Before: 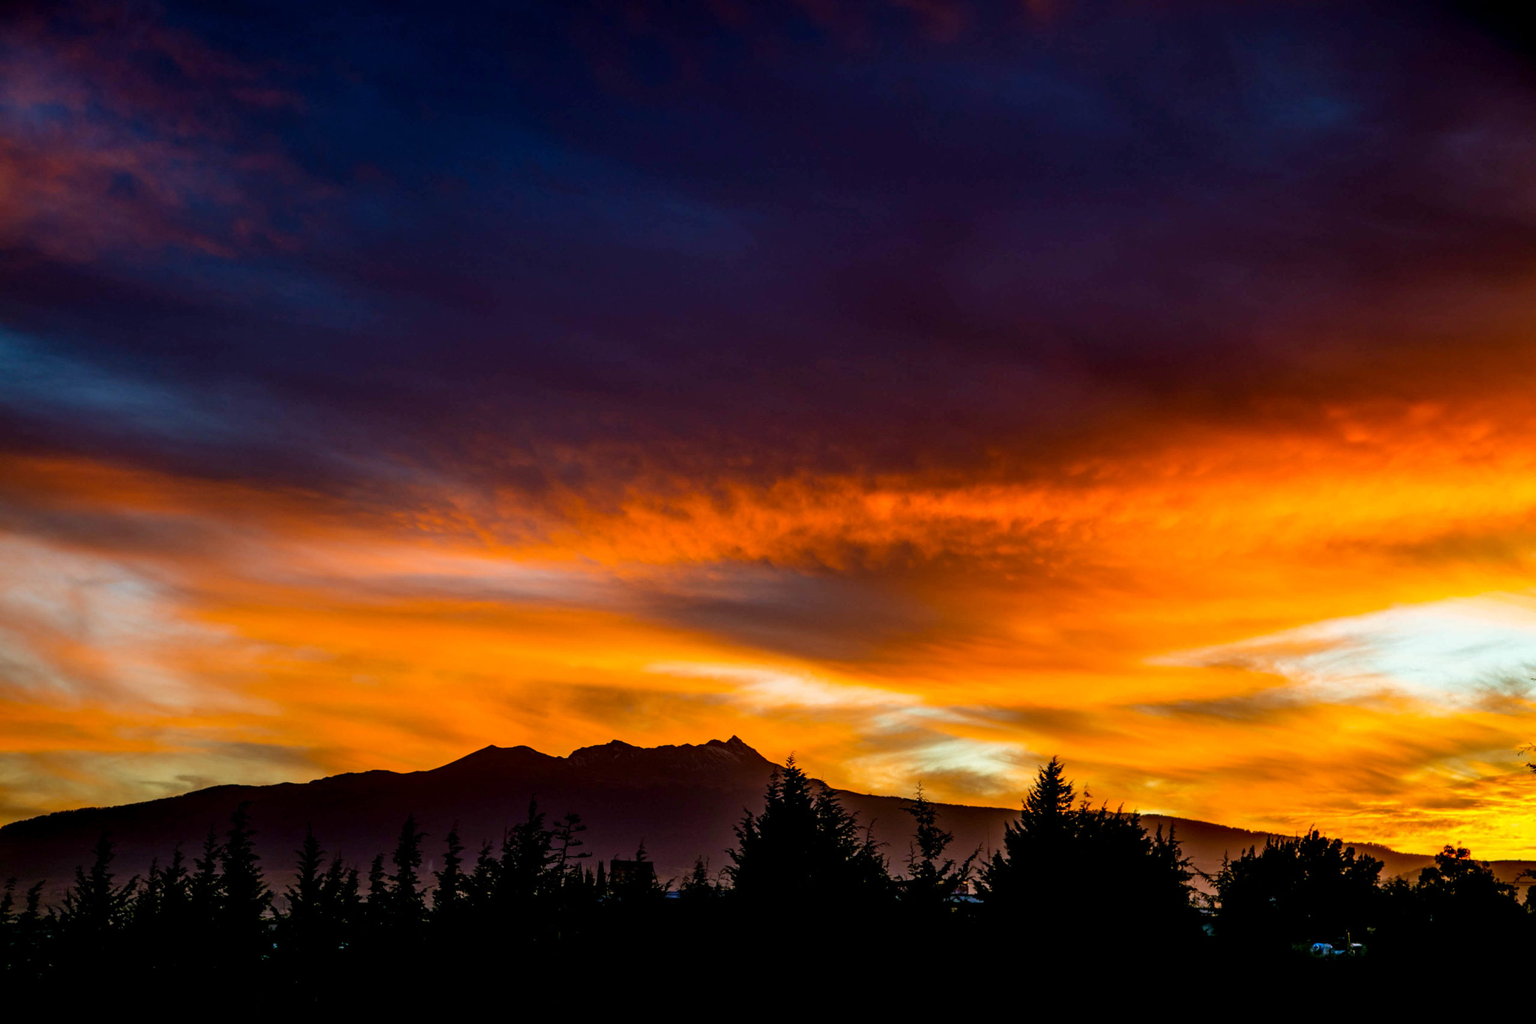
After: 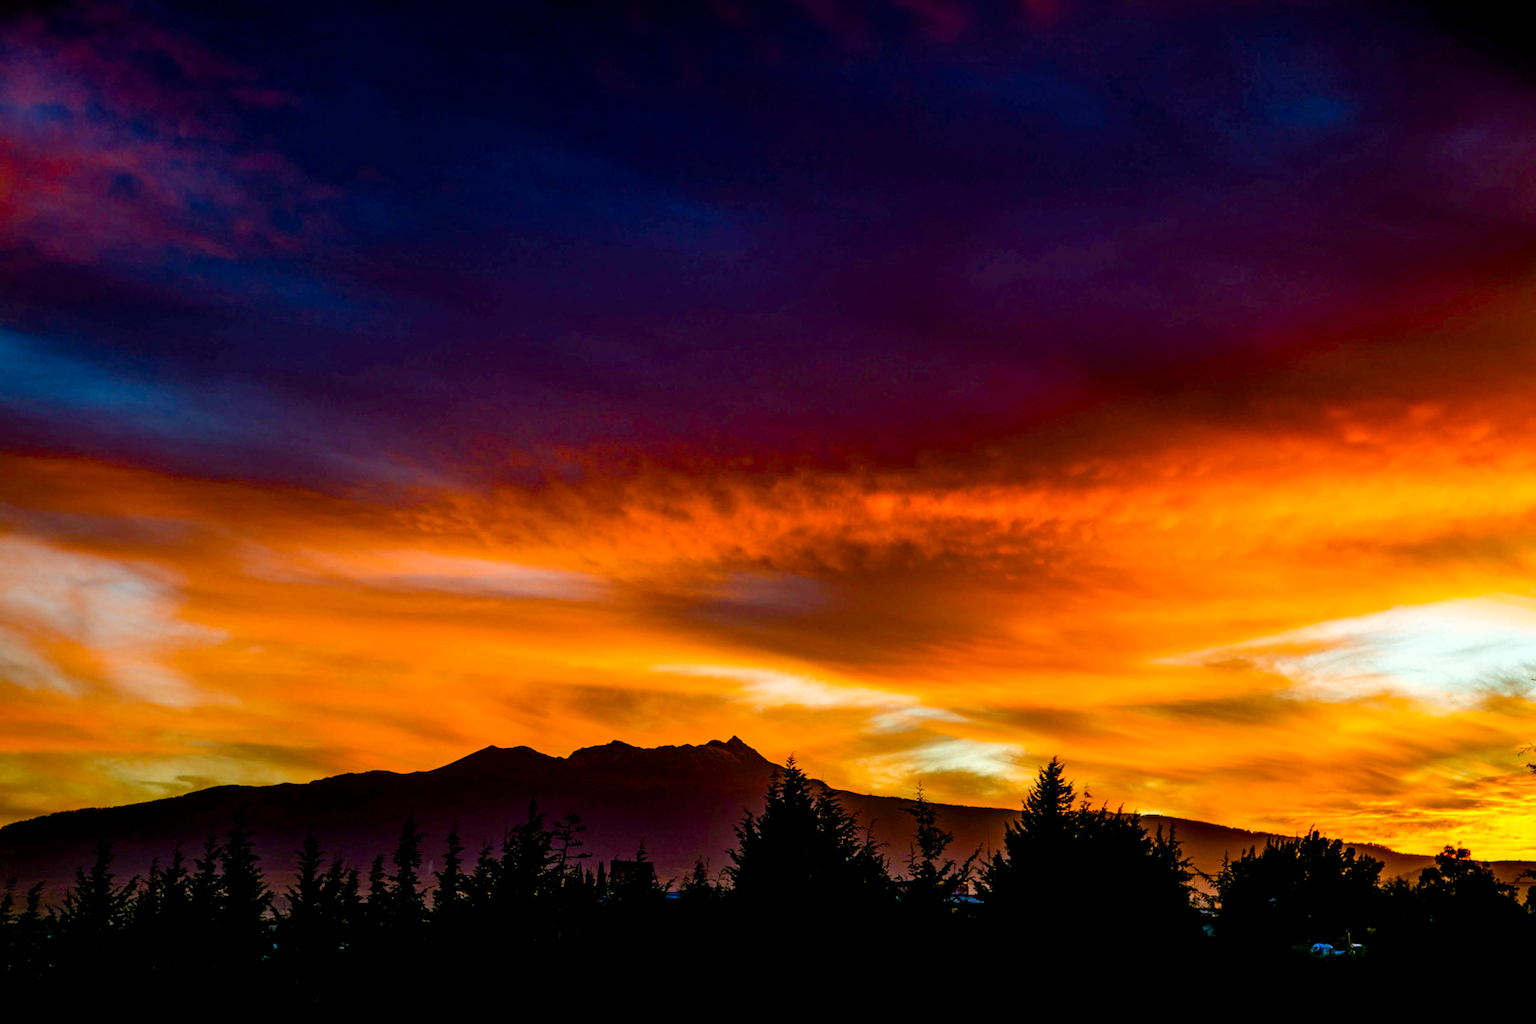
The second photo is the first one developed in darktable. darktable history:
tone equalizer: edges refinement/feathering 500, mask exposure compensation -1.57 EV, preserve details no
levels: mode automatic, levels [0.031, 0.5, 0.969]
color balance rgb: shadows lift › hue 87.07°, perceptual saturation grading › global saturation 27.957%, perceptual saturation grading › highlights -24.715%, perceptual saturation grading › mid-tones 25.614%, perceptual saturation grading › shadows 50.087%
